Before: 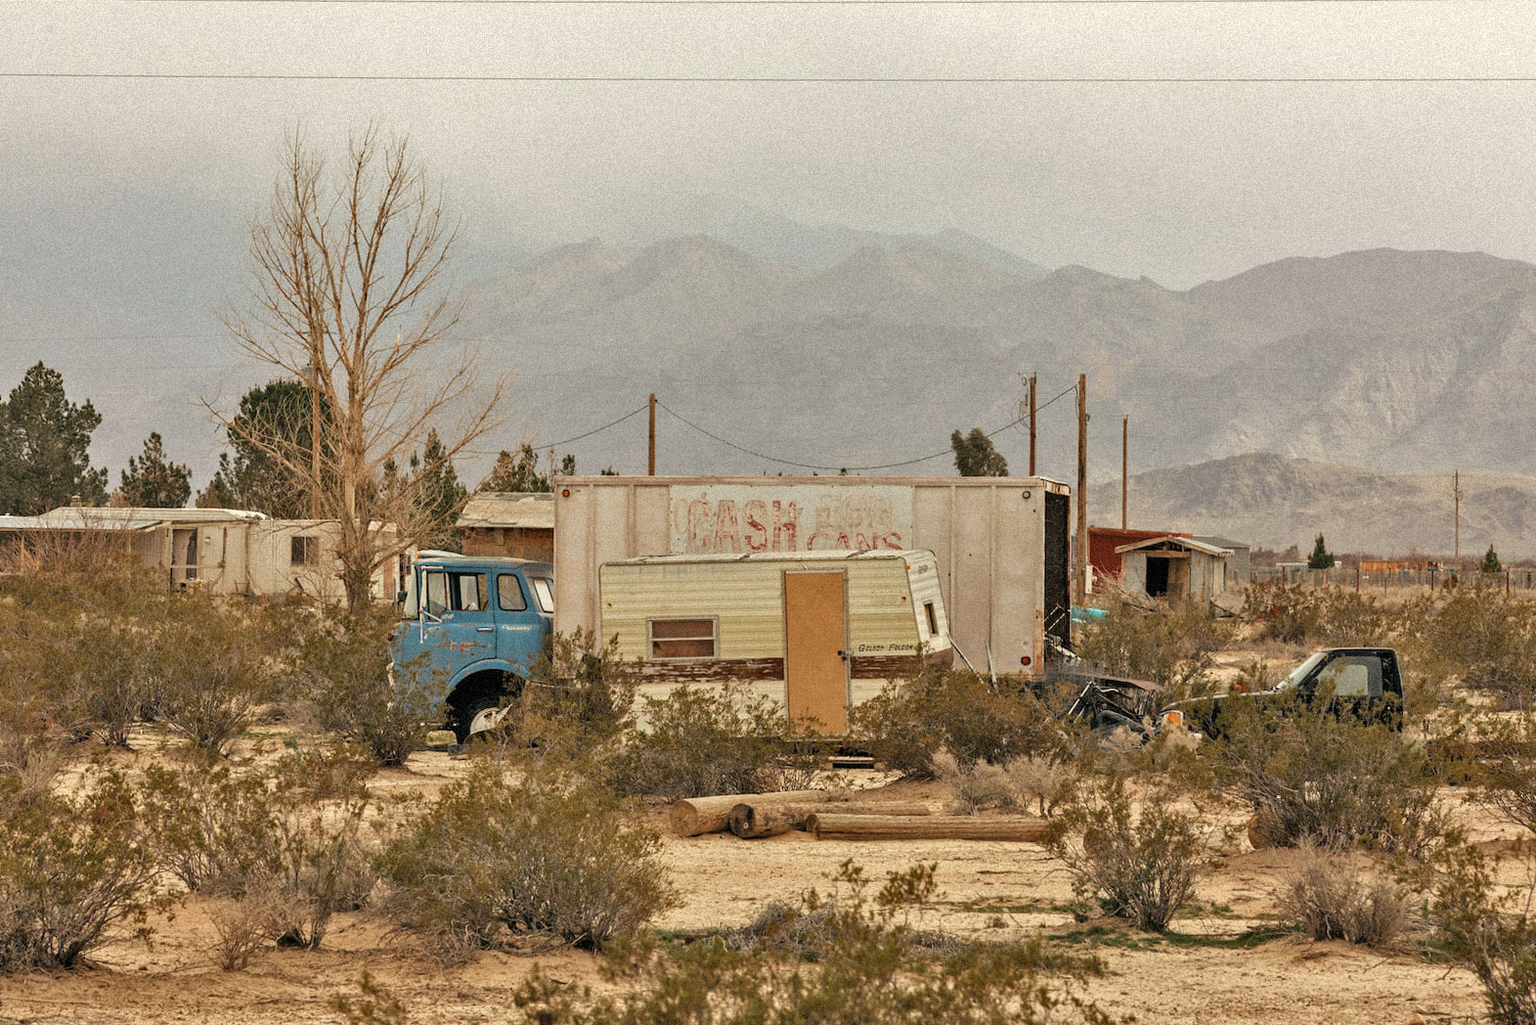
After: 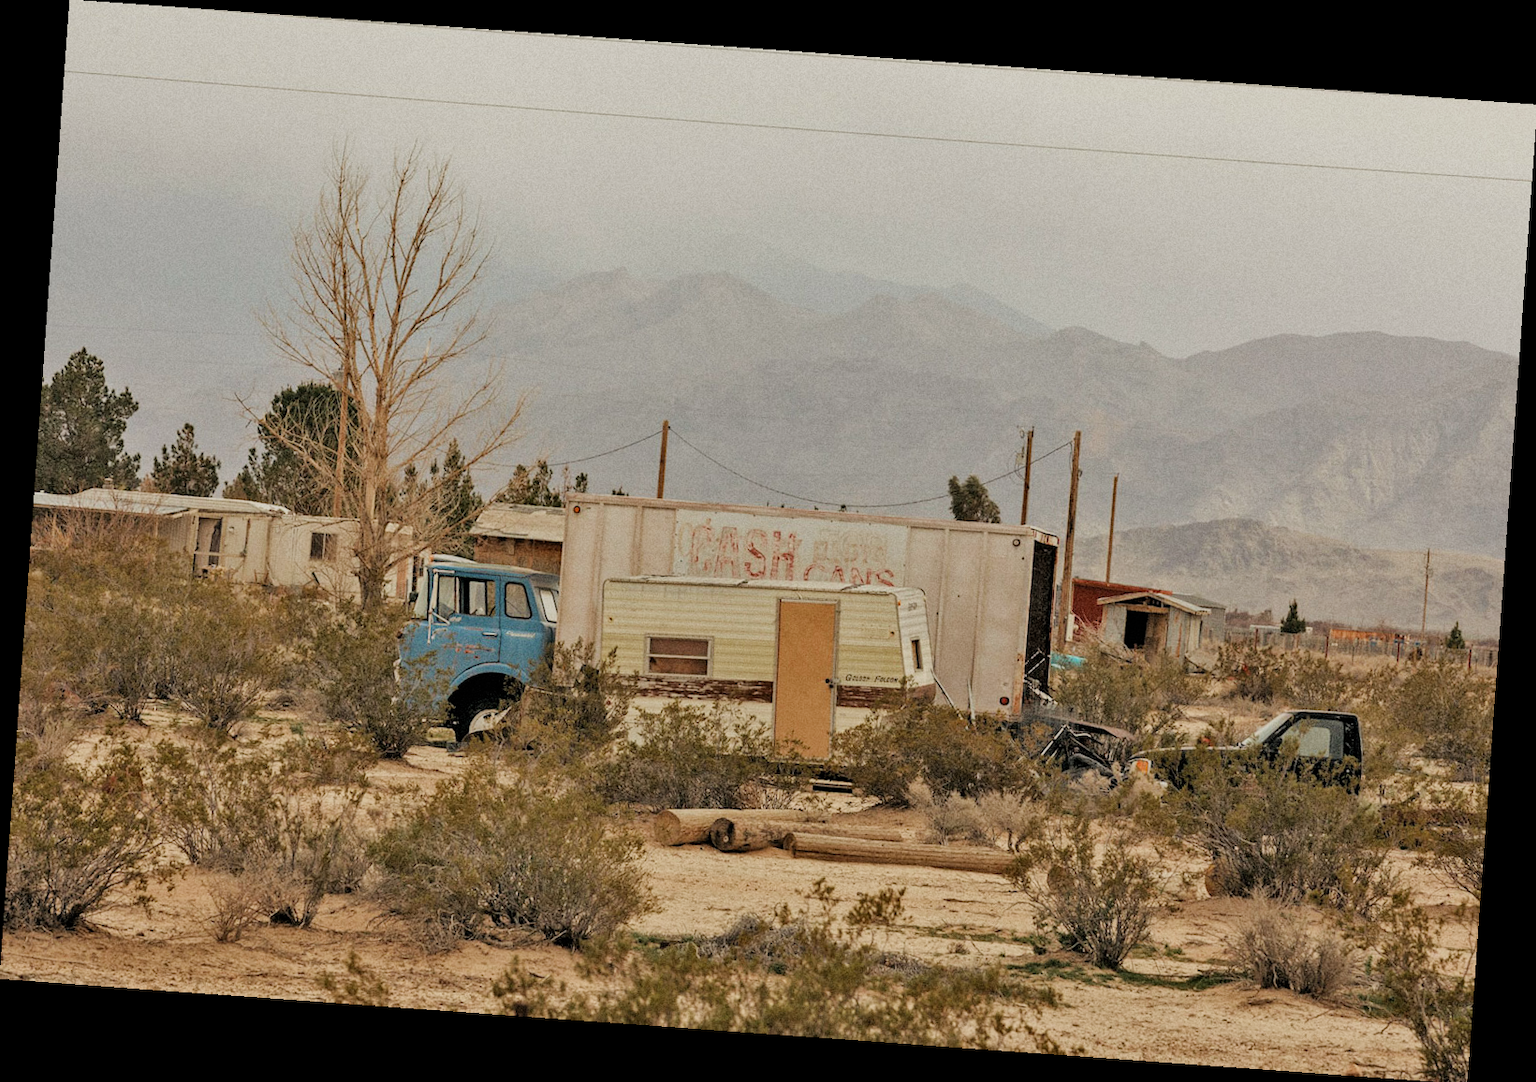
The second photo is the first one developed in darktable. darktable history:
filmic rgb: black relative exposure -7.65 EV, white relative exposure 4.56 EV, hardness 3.61
rotate and perspective: rotation 4.1°, automatic cropping off
